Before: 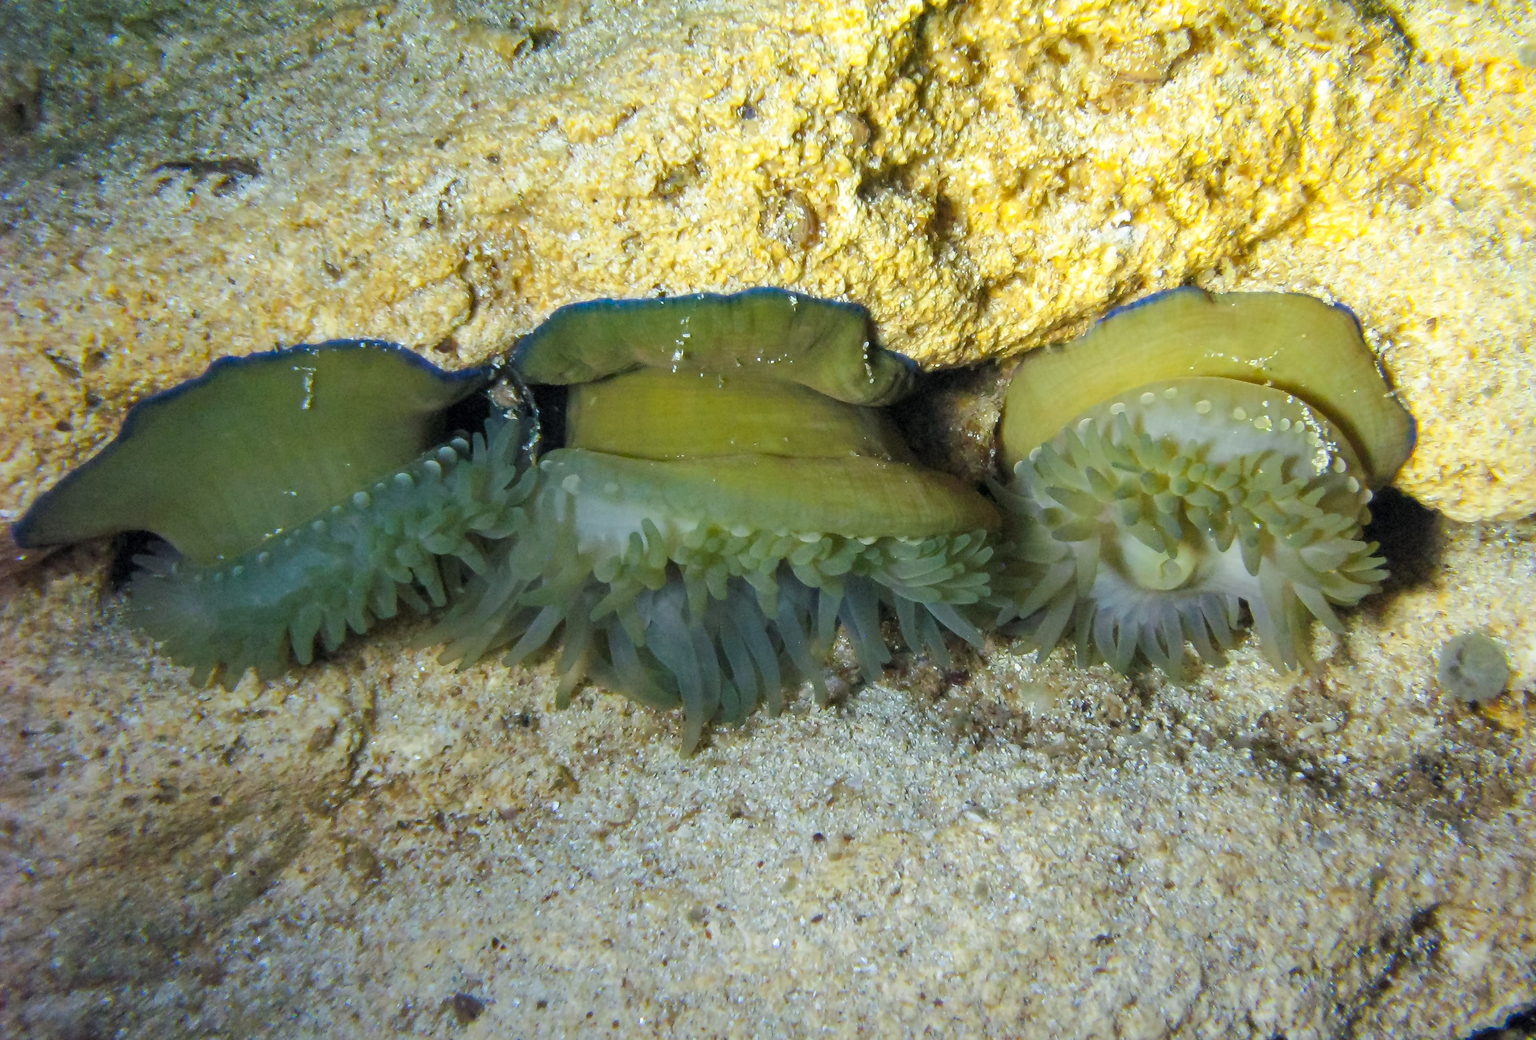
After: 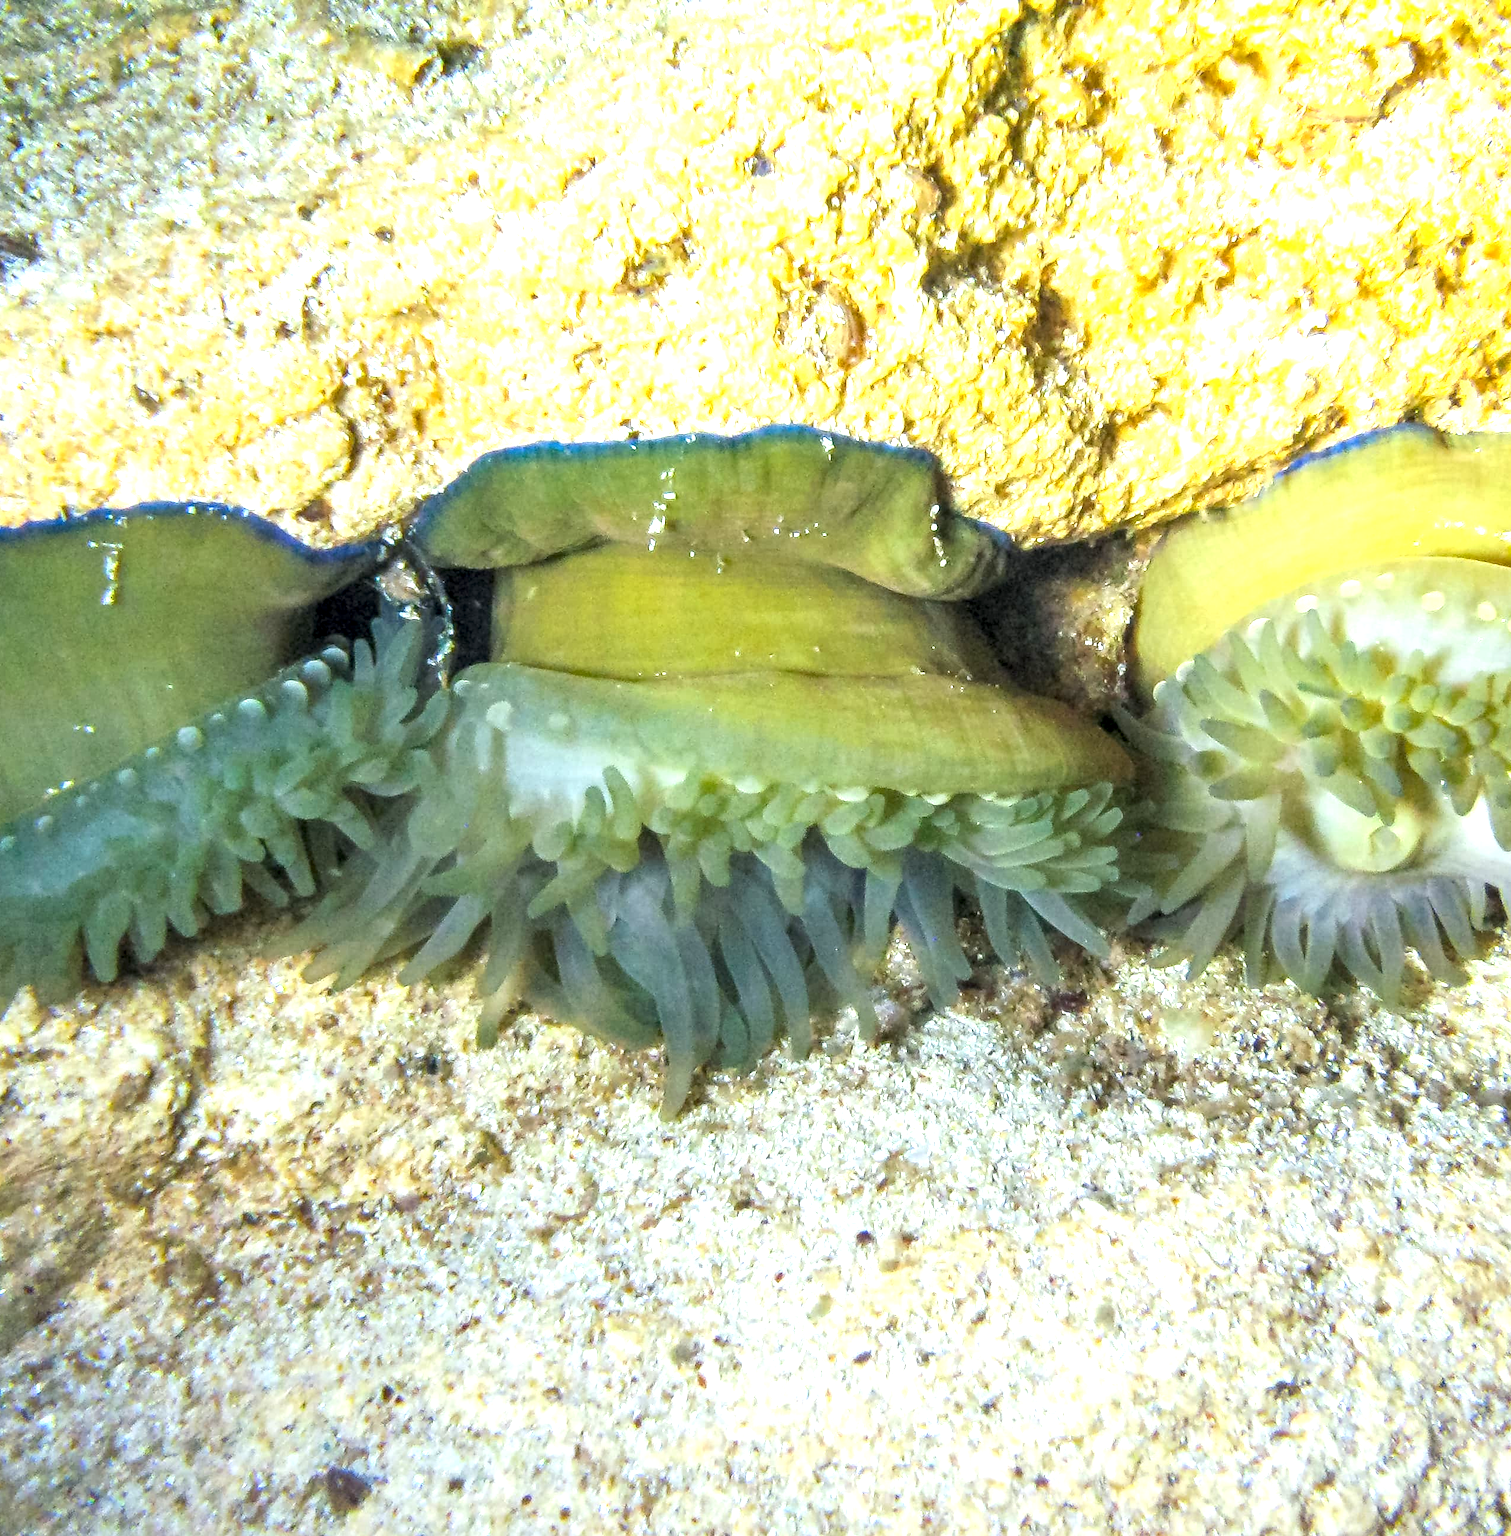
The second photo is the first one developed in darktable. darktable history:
exposure: exposure 1.214 EV, compensate highlight preservation false
crop and rotate: left 15.194%, right 18.159%
local contrast: detail 130%
